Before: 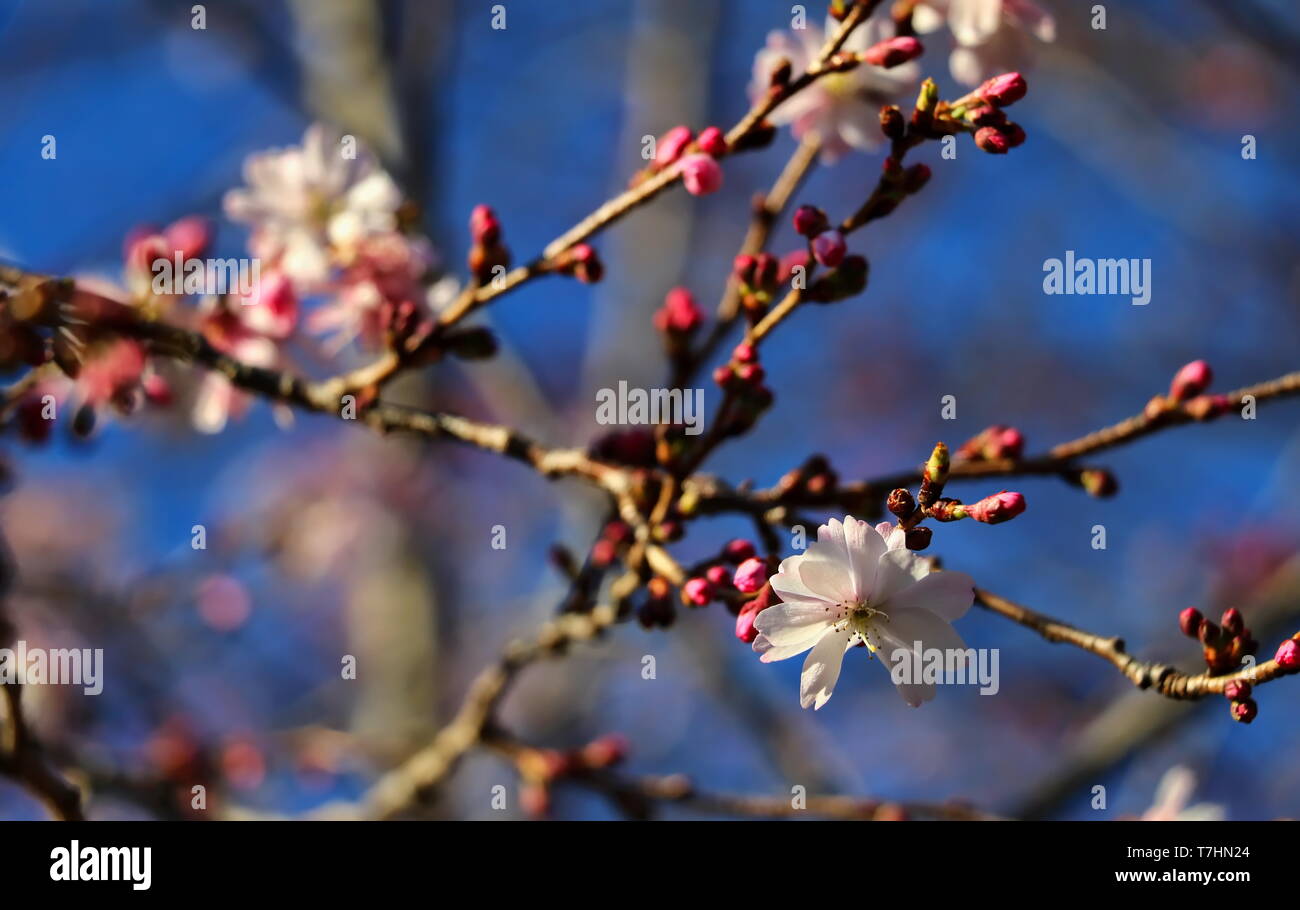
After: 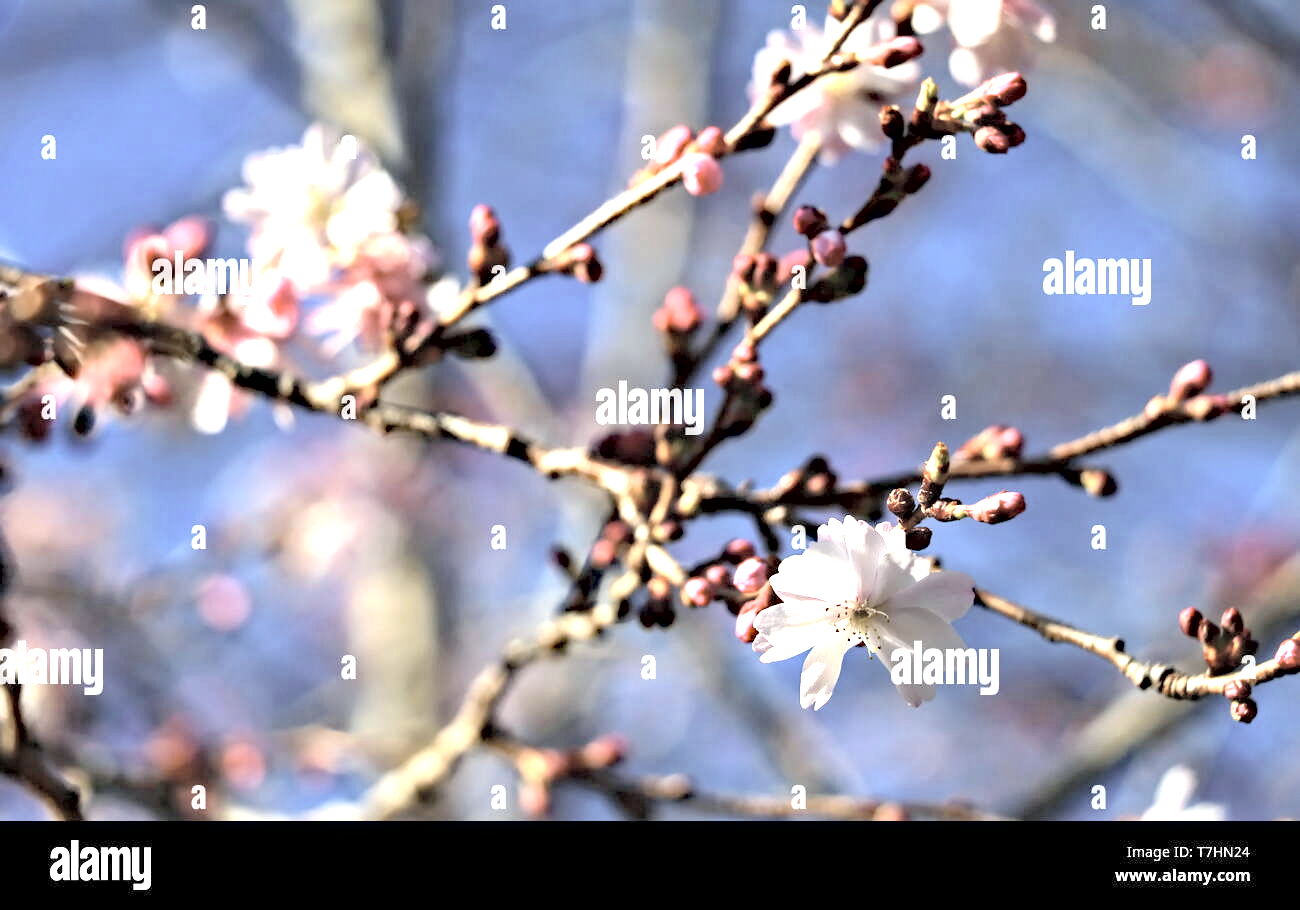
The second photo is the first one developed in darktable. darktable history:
haze removal: strength 0.293, distance 0.245, compatibility mode true, adaptive false
exposure: black level correction 0.001, exposure 1.723 EV, compensate highlight preservation false
contrast brightness saturation: brightness 0.188, saturation -0.517
